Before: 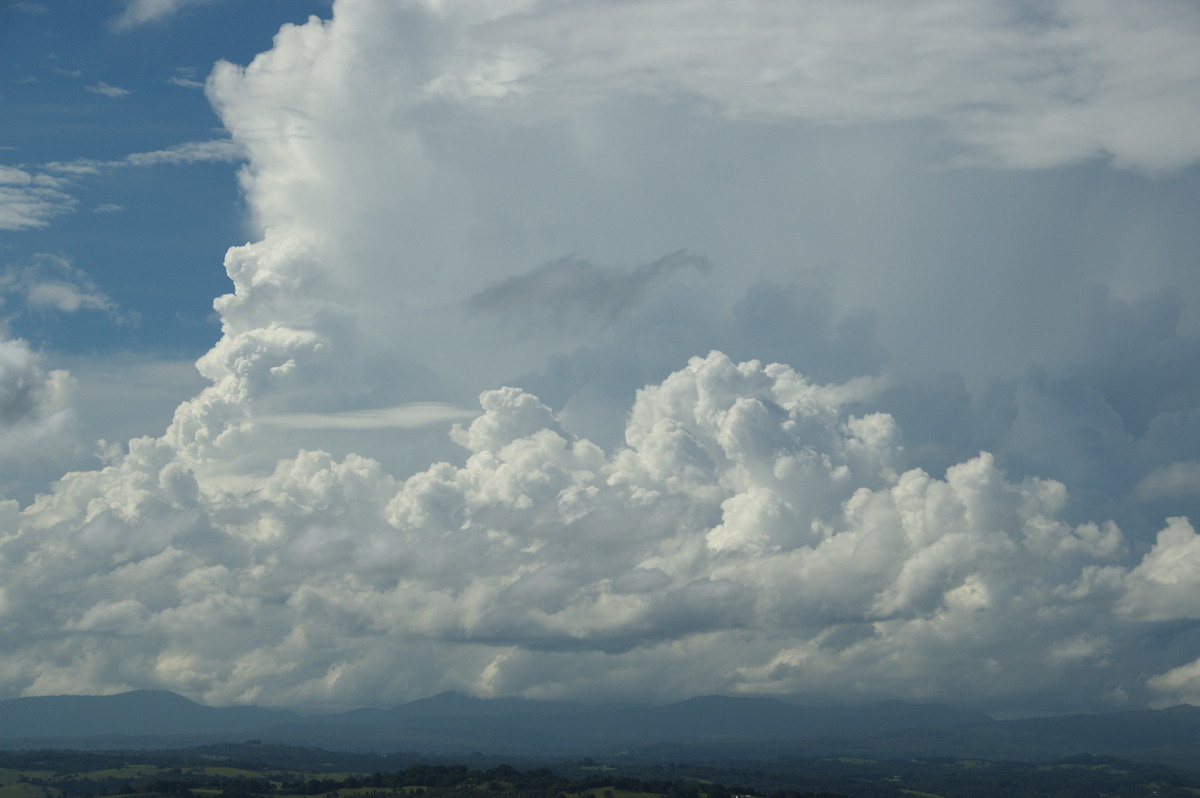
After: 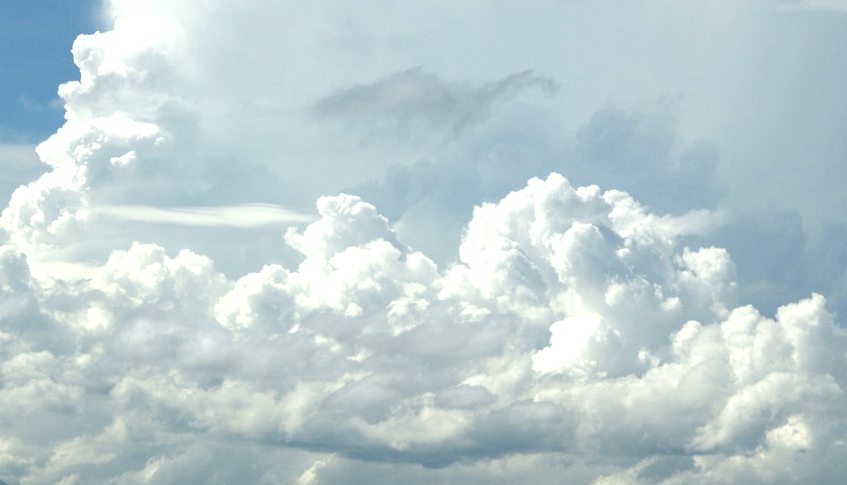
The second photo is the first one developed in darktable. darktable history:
exposure: black level correction 0, exposure 0.947 EV, compensate exposure bias true, compensate highlight preservation false
local contrast: highlights 103%, shadows 103%, detail 120%, midtone range 0.2
crop and rotate: angle -4.17°, left 9.723%, top 20.502%, right 12.144%, bottom 12.156%
color correction: highlights b* 0.052
